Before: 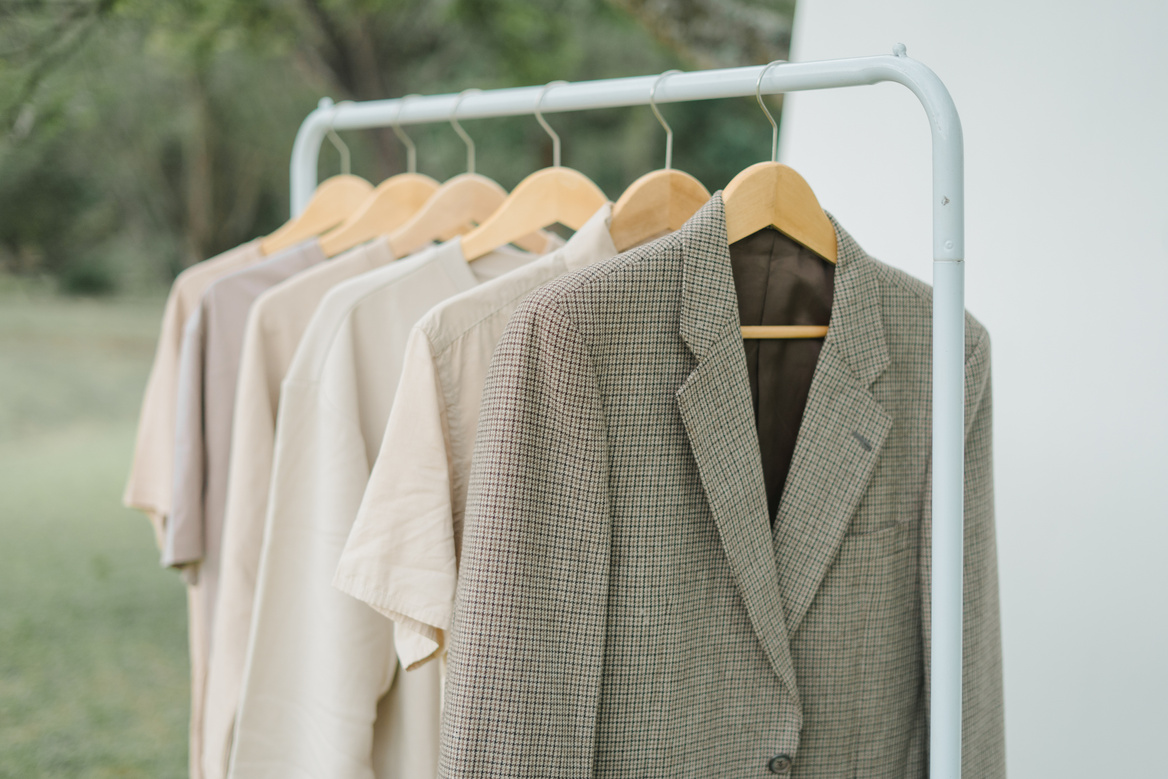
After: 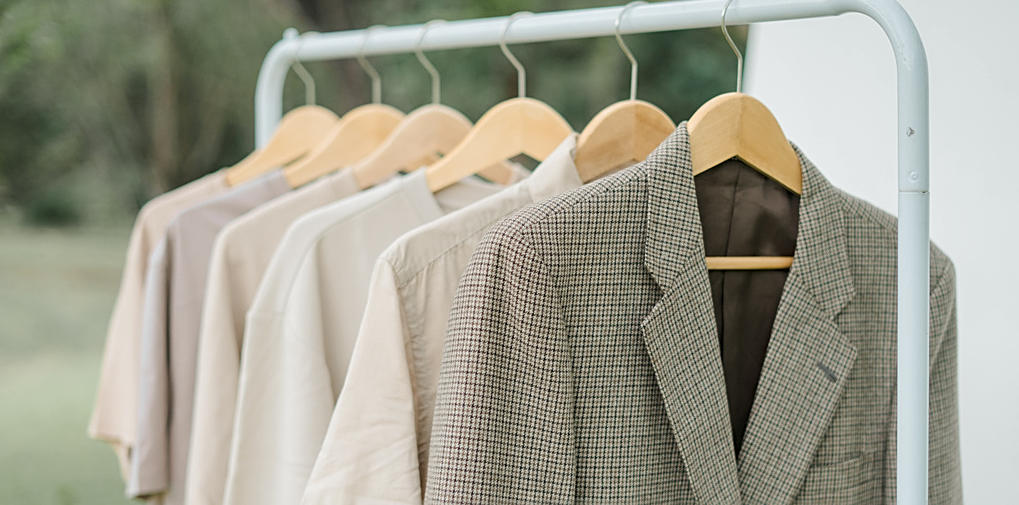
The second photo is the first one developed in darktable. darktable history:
sharpen: on, module defaults
local contrast: highlights 106%, shadows 103%, detail 119%, midtone range 0.2
crop: left 3.025%, top 8.982%, right 9.669%, bottom 26.074%
